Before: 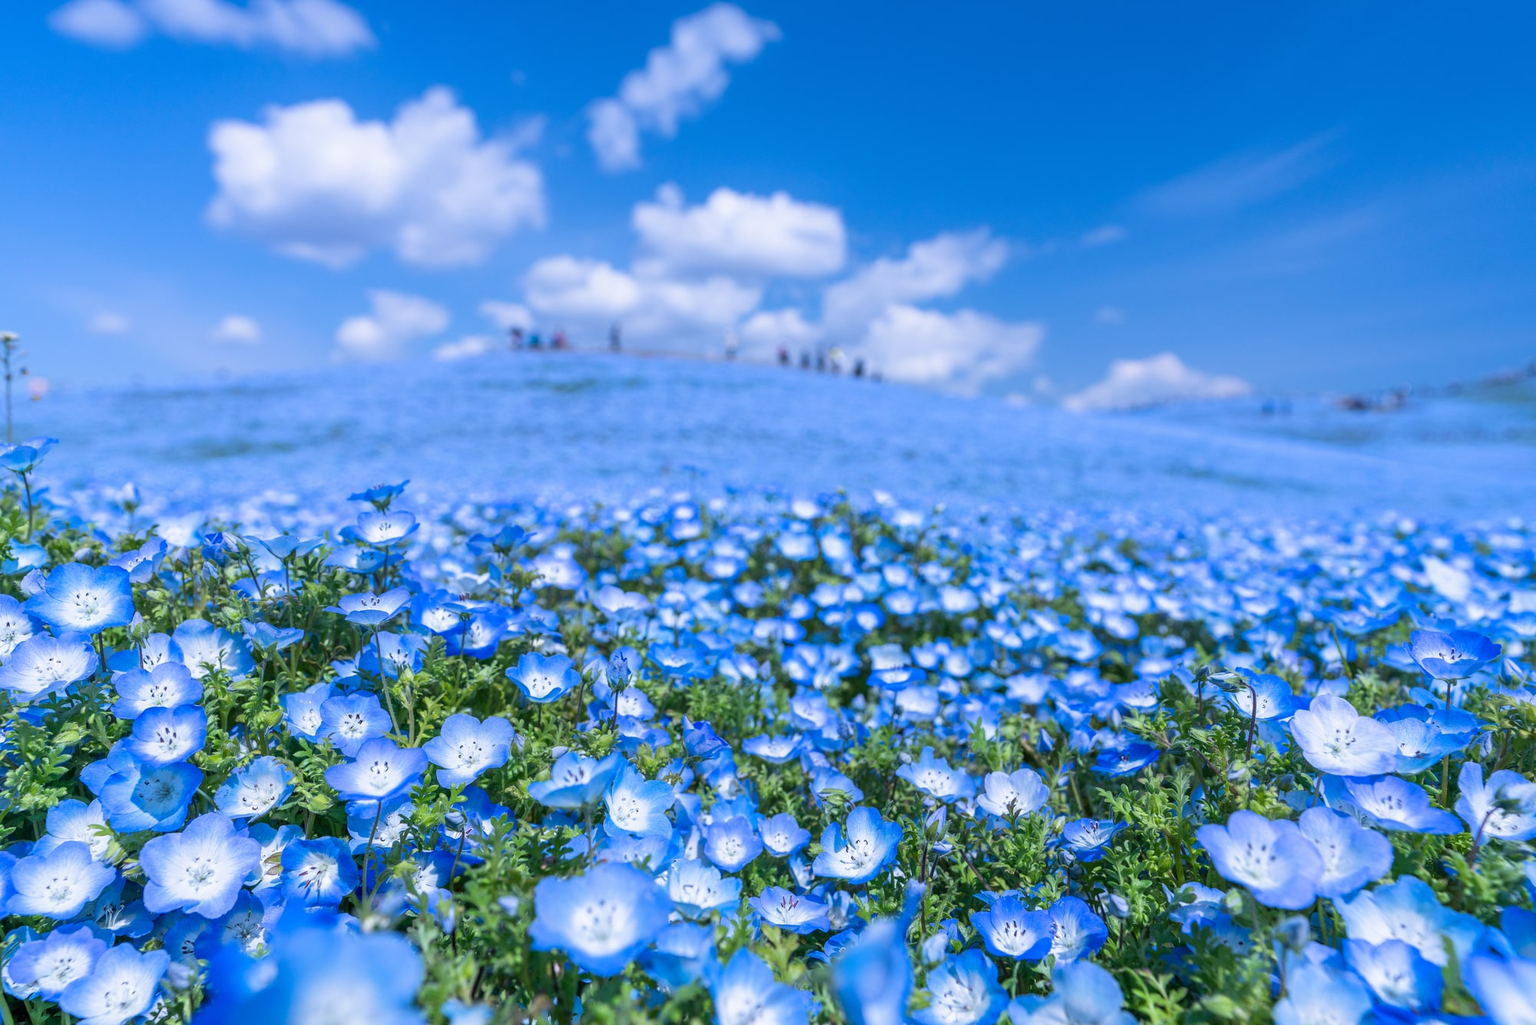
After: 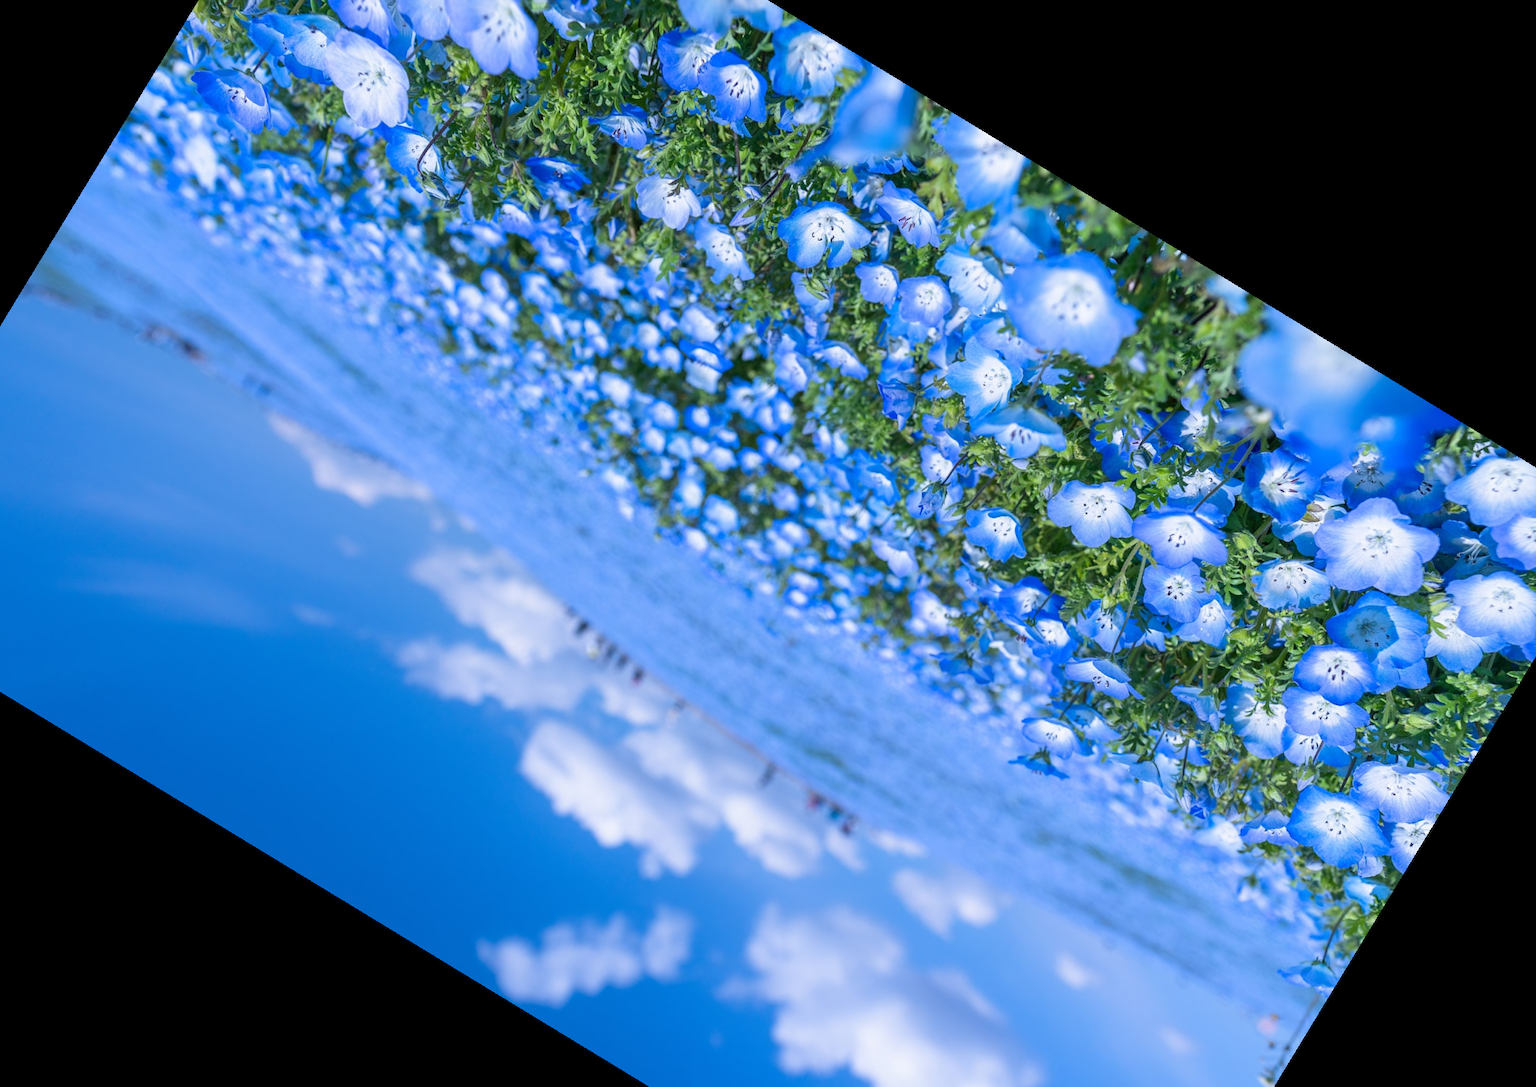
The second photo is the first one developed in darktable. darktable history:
crop and rotate: angle 148.68°, left 9.111%, top 15.603%, right 4.588%, bottom 17.041%
